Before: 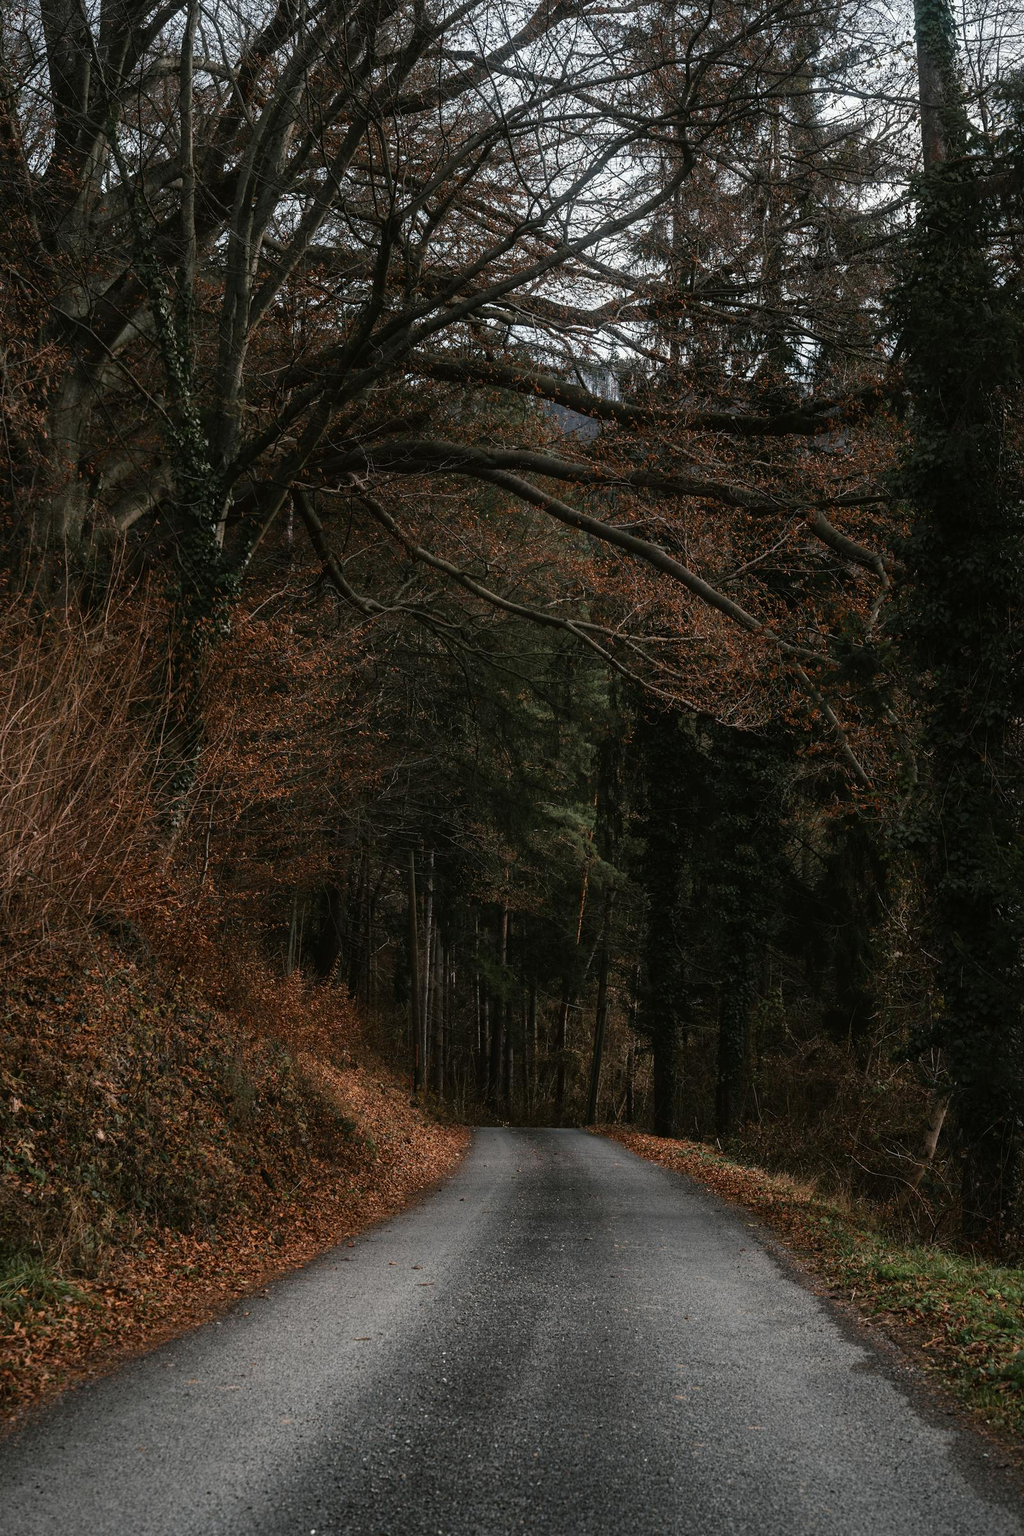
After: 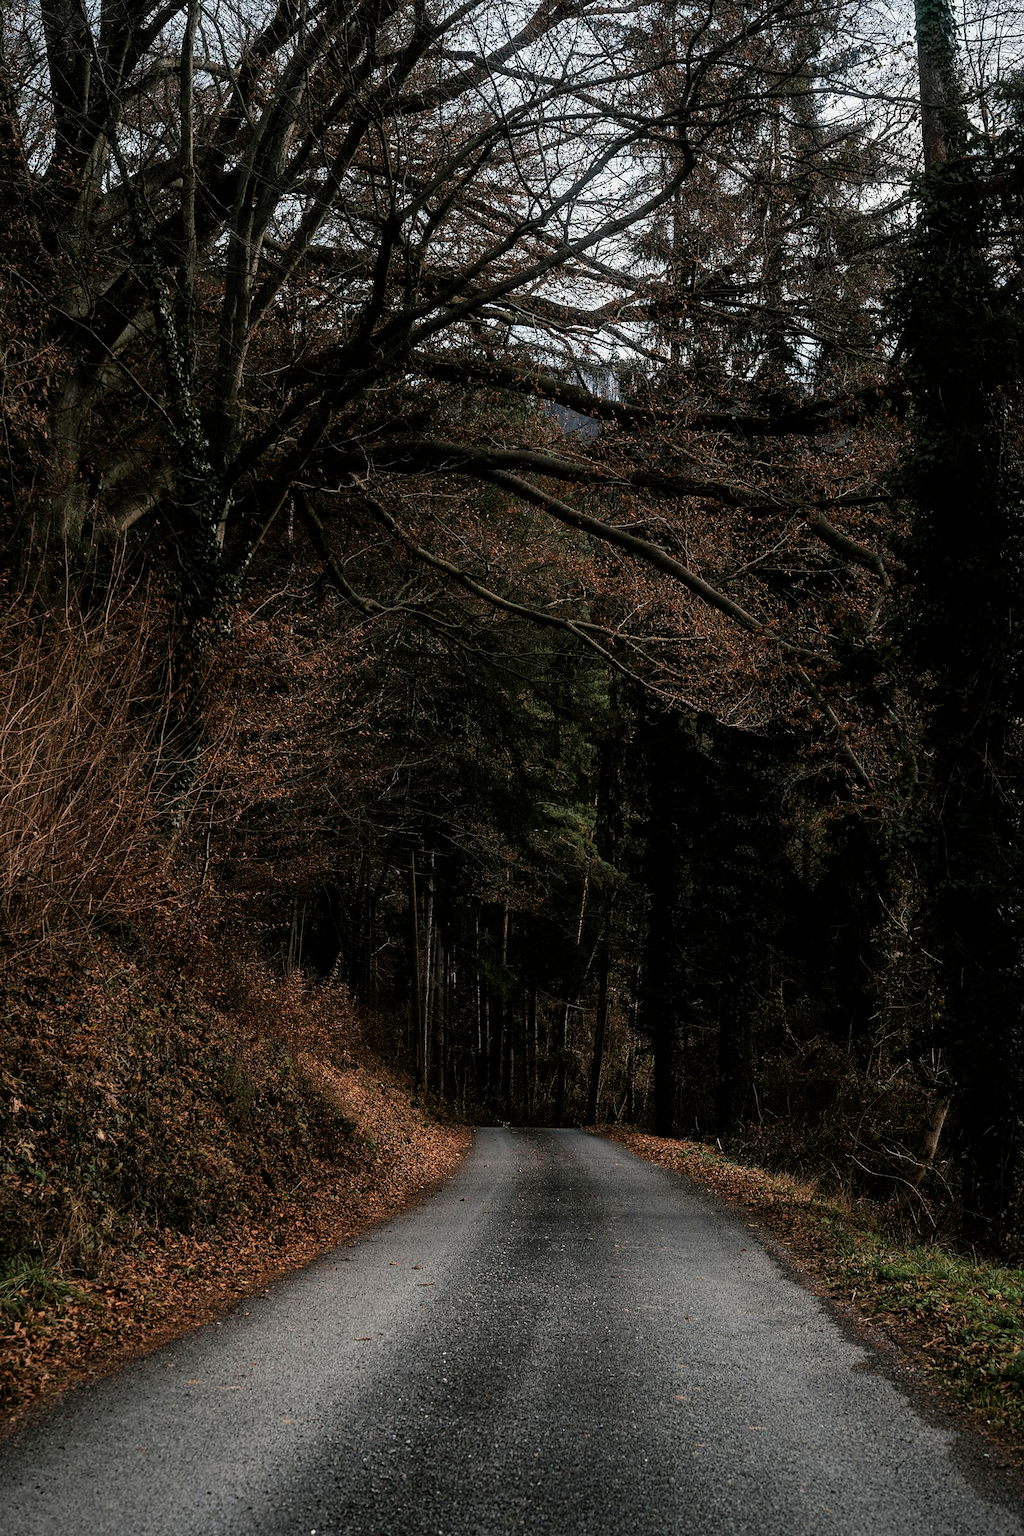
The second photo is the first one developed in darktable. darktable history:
exposure: black level correction 0.001, compensate exposure bias true, compensate highlight preservation false
velvia: on, module defaults
filmic rgb: black relative exposure -11.97 EV, white relative exposure 2.81 EV, target black luminance 0%, hardness 8.07, latitude 71.33%, contrast 1.137, highlights saturation mix 10.45%, shadows ↔ highlights balance -0.388%
sharpen: radius 1.023, threshold 1.061
